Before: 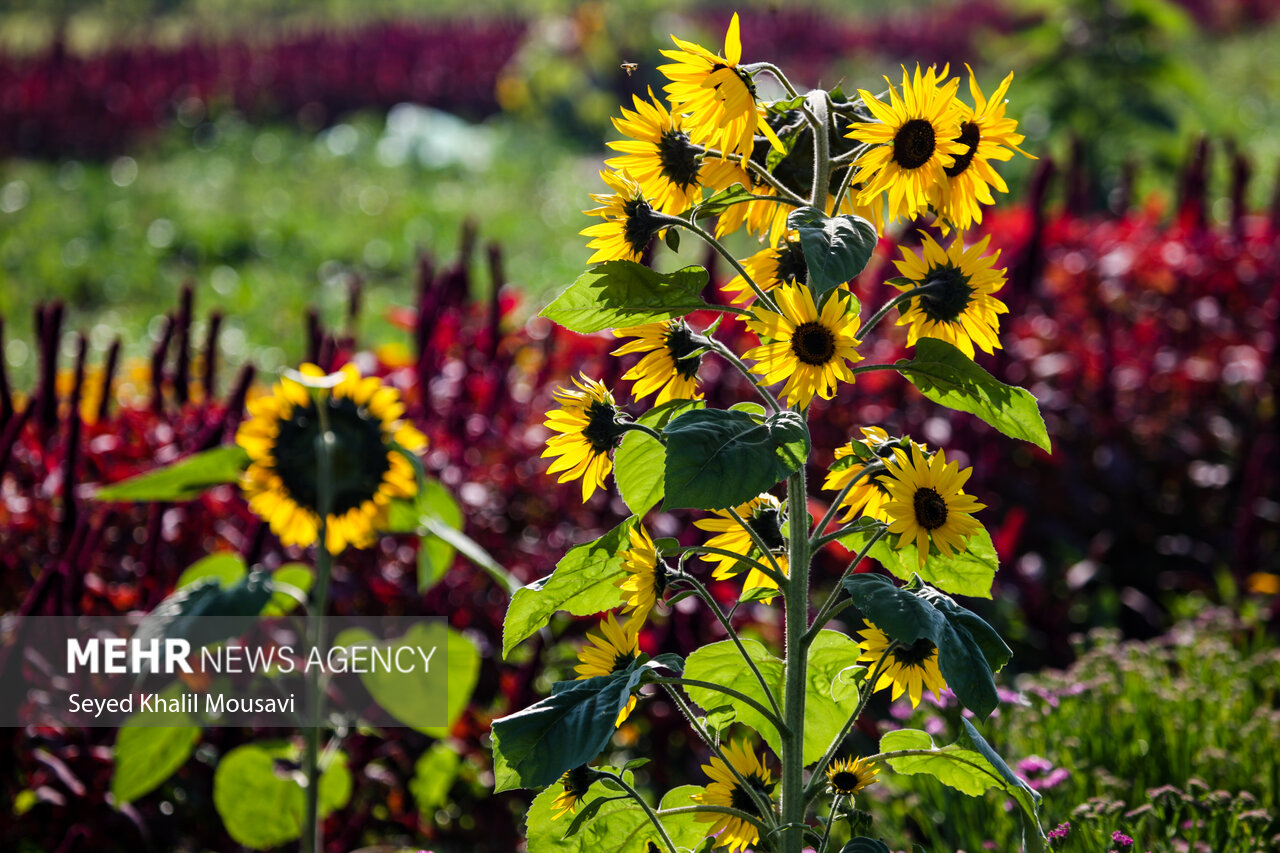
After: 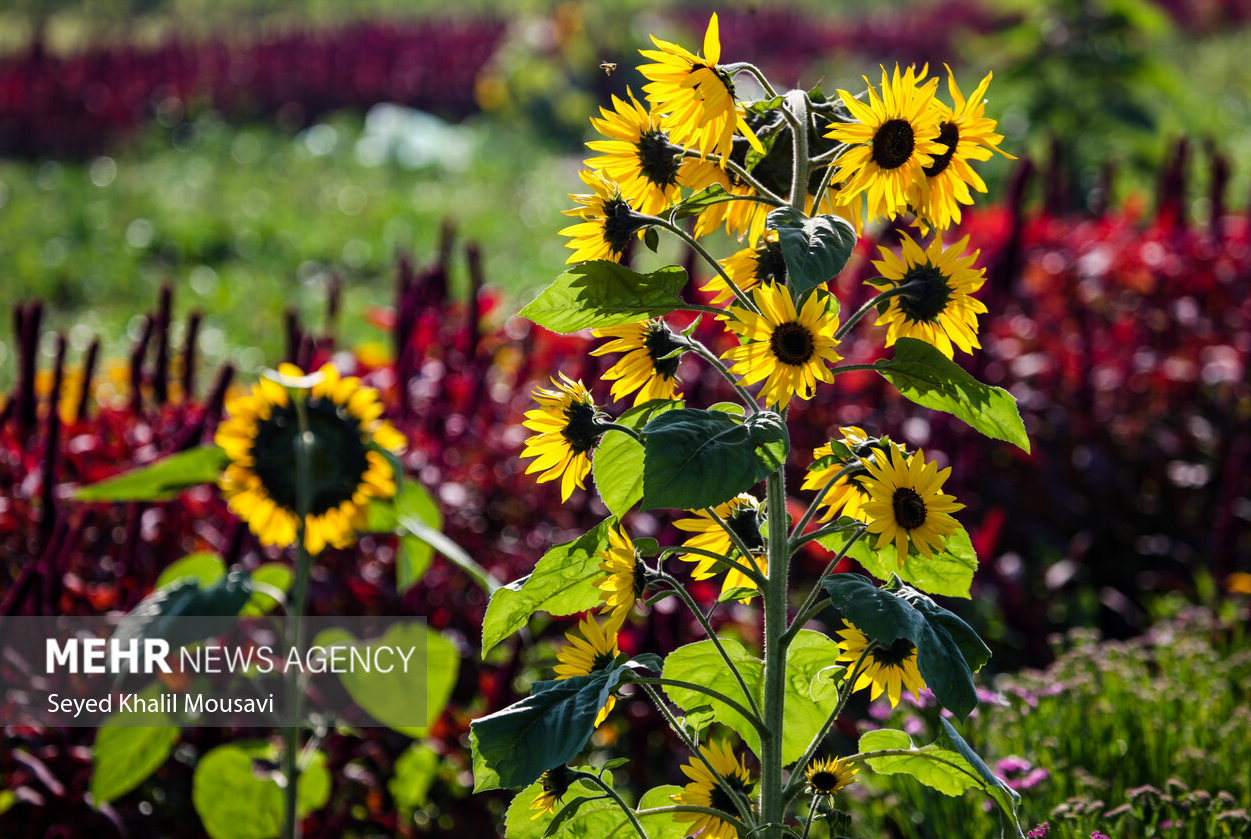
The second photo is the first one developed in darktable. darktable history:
crop and rotate: left 1.687%, right 0.548%, bottom 1.604%
